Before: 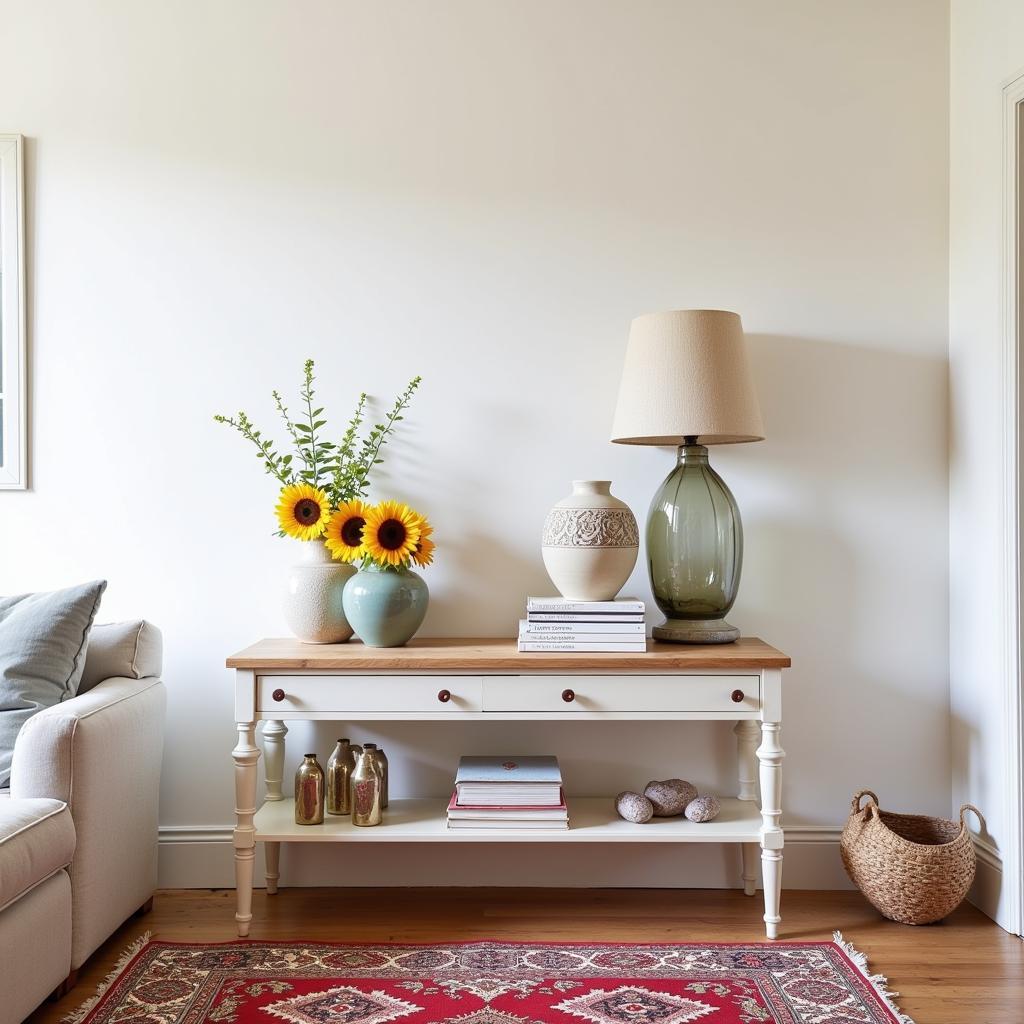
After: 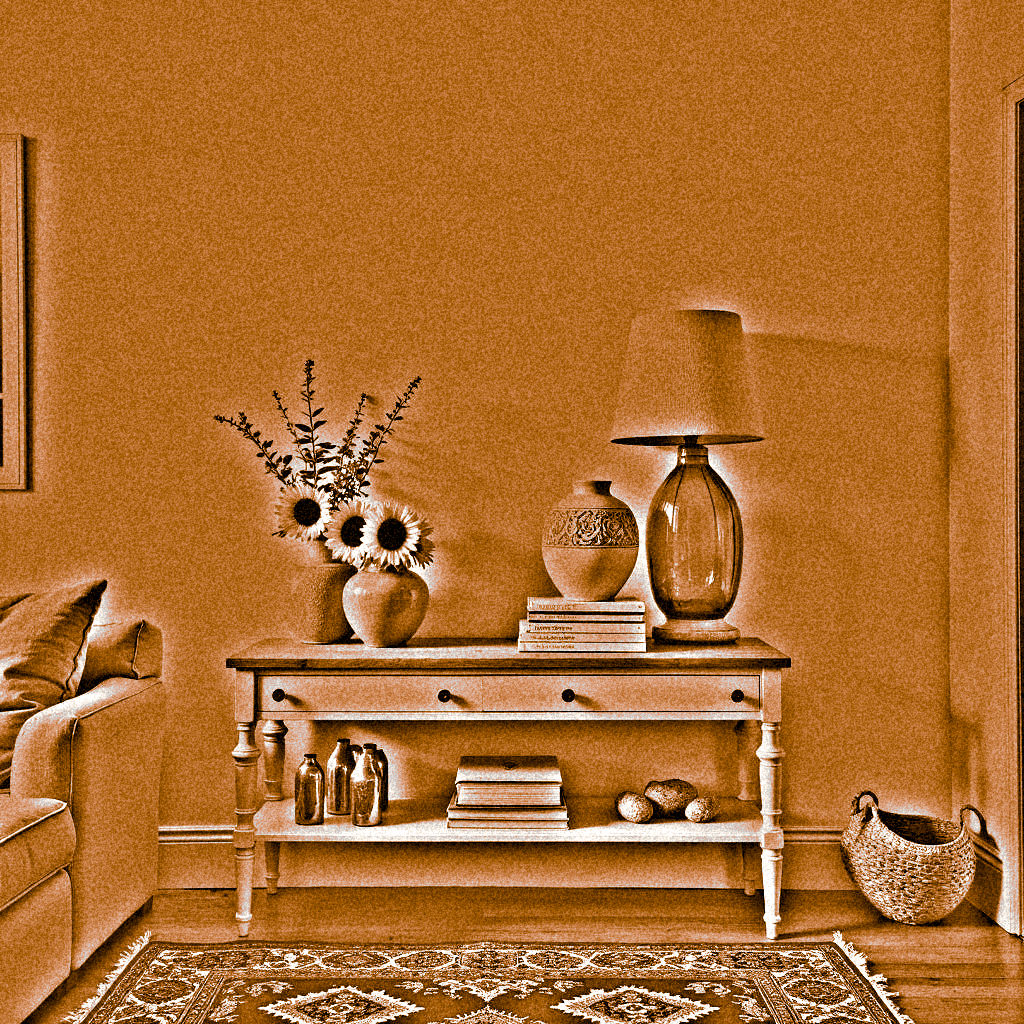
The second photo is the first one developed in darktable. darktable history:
highpass: on, module defaults | blend: blend mode overlay, opacity 50%; mask: uniform (no mask)
split-toning: shadows › hue 26°, shadows › saturation 0.92, highlights › hue 40°, highlights › saturation 0.92, balance -63, compress 0%
grain: coarseness 28.11 ISO, strength 49.8%, mid-tones bias 0%
soften: size 3%, brightness 0 EV, mix 20.48%
